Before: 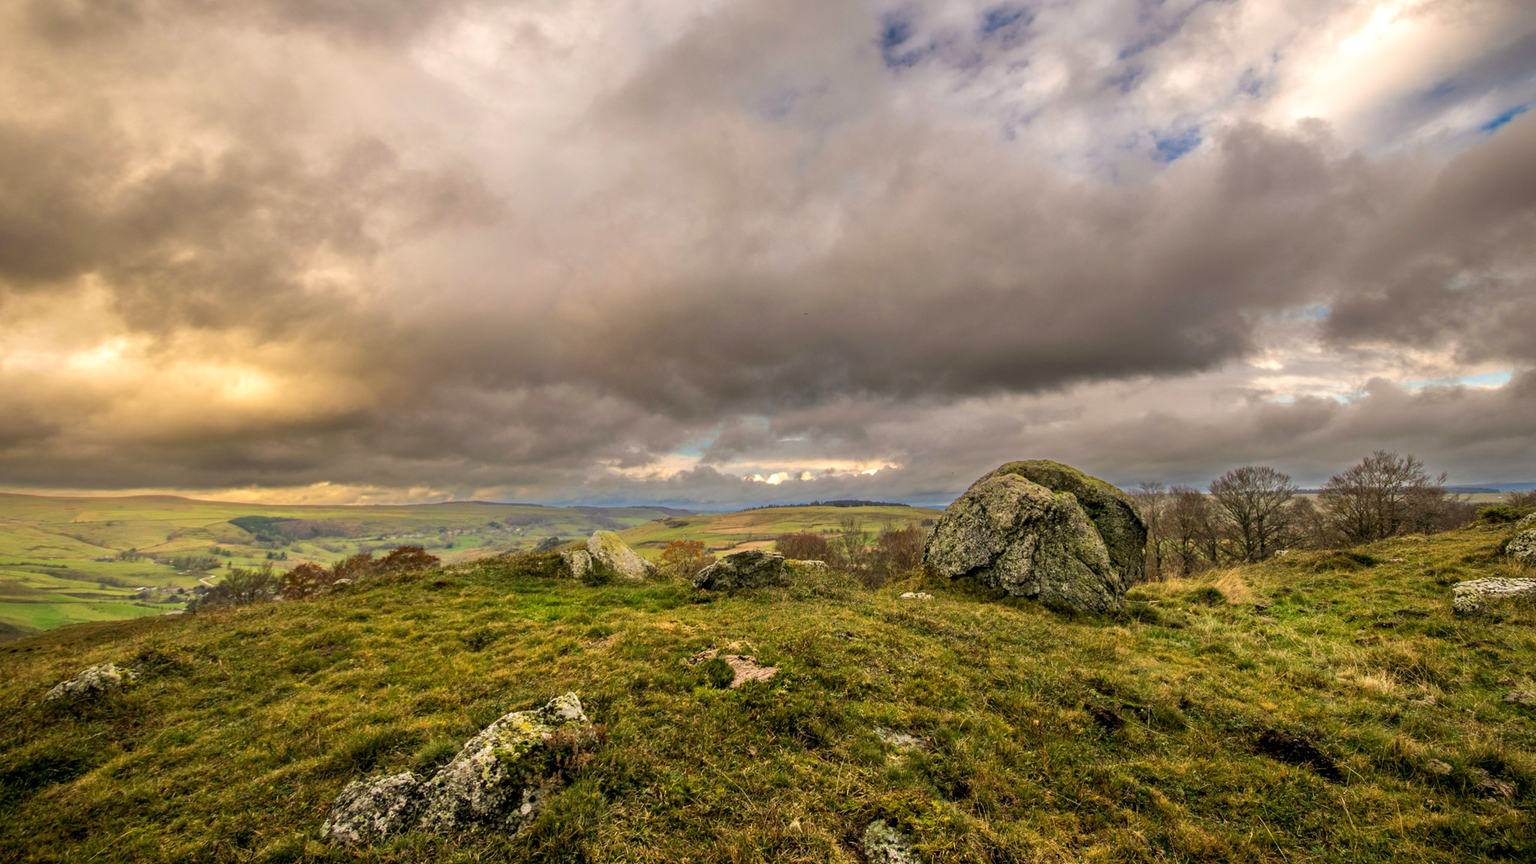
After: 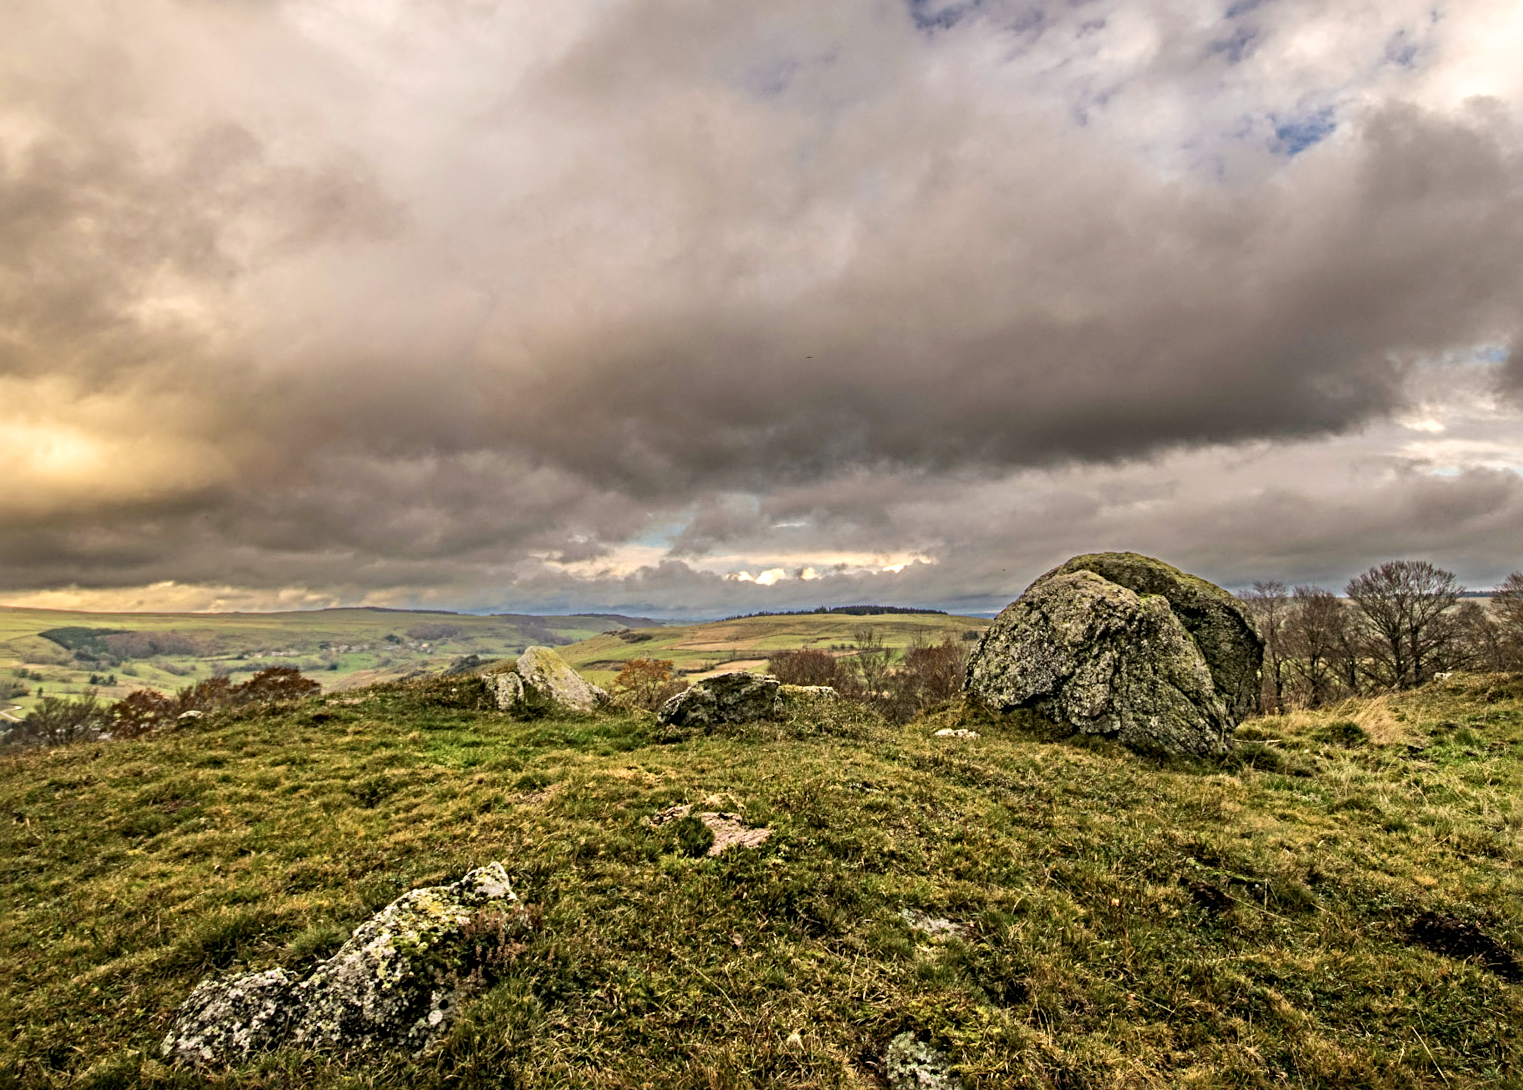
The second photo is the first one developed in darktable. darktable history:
base curve: curves: ch0 [(0, 0) (0.472, 0.508) (1, 1)], preserve colors none
contrast brightness saturation: contrast 0.109, saturation -0.154
crop and rotate: left 13%, top 5.331%, right 12.616%
sharpen: radius 4.914
